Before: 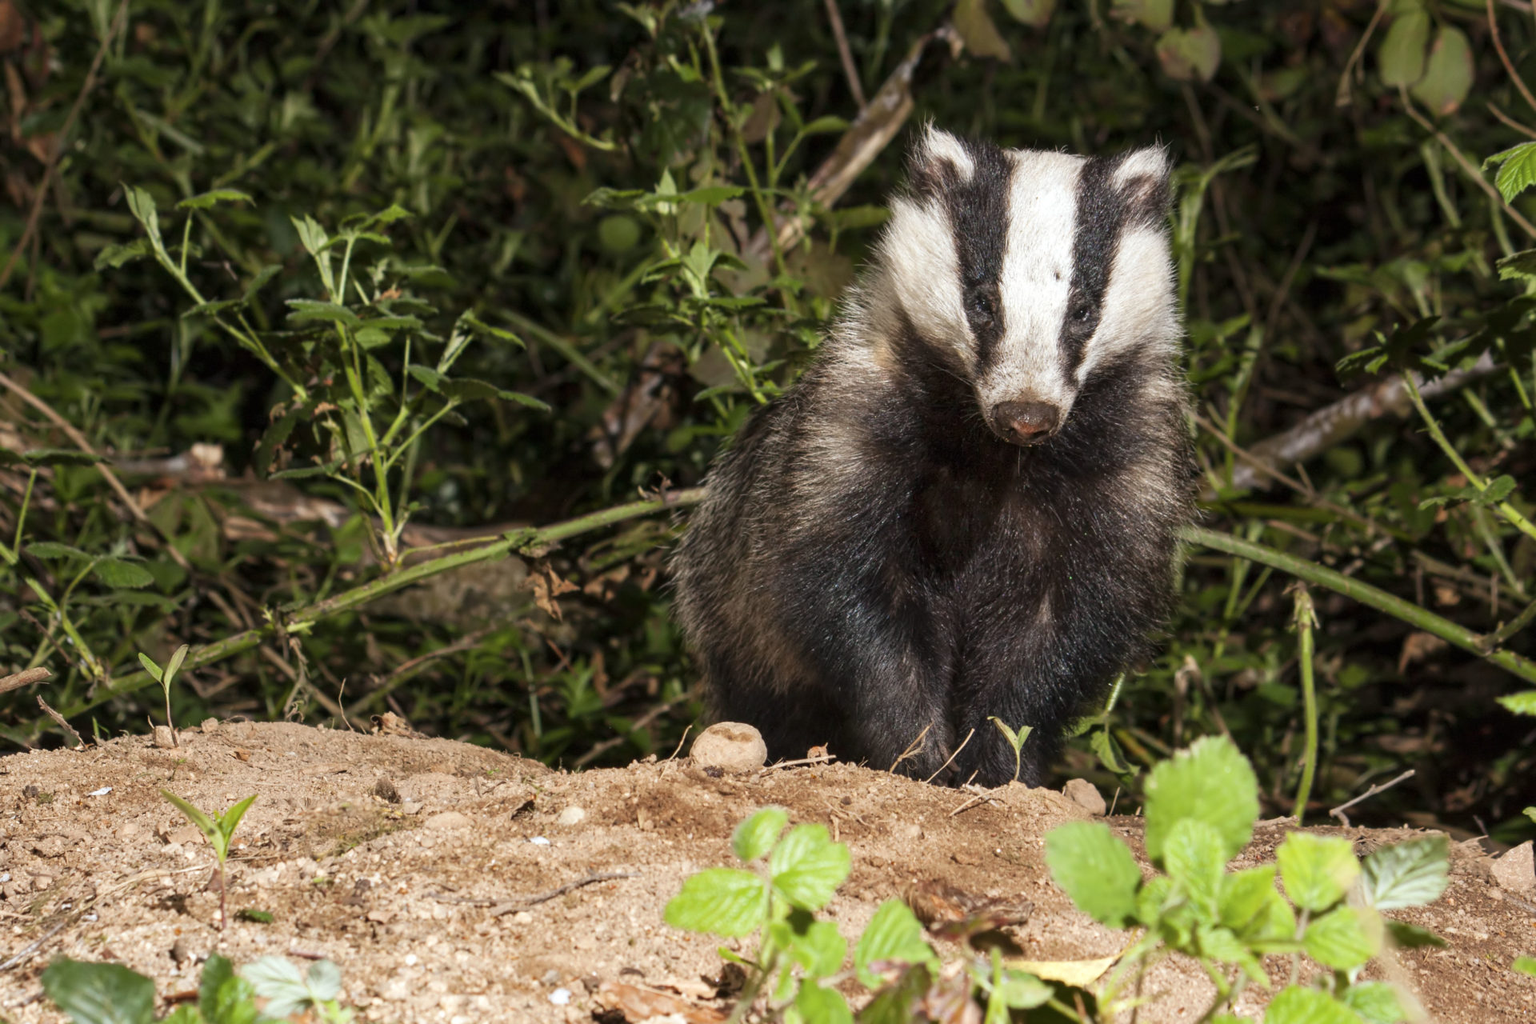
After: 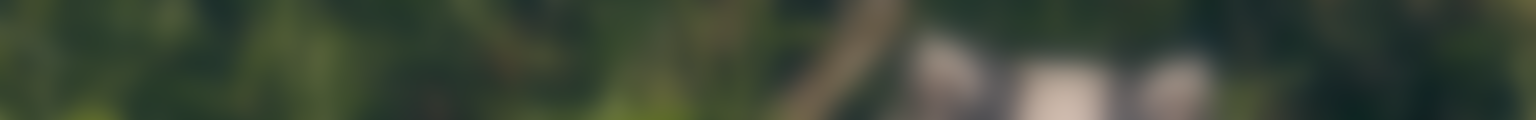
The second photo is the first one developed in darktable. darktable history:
crop and rotate: left 9.644%, top 9.491%, right 6.021%, bottom 80.509%
lowpass: radius 16, unbound 0
color balance rgb: contrast -30%
color correction: highlights a* 10.32, highlights b* 14.66, shadows a* -9.59, shadows b* -15.02
